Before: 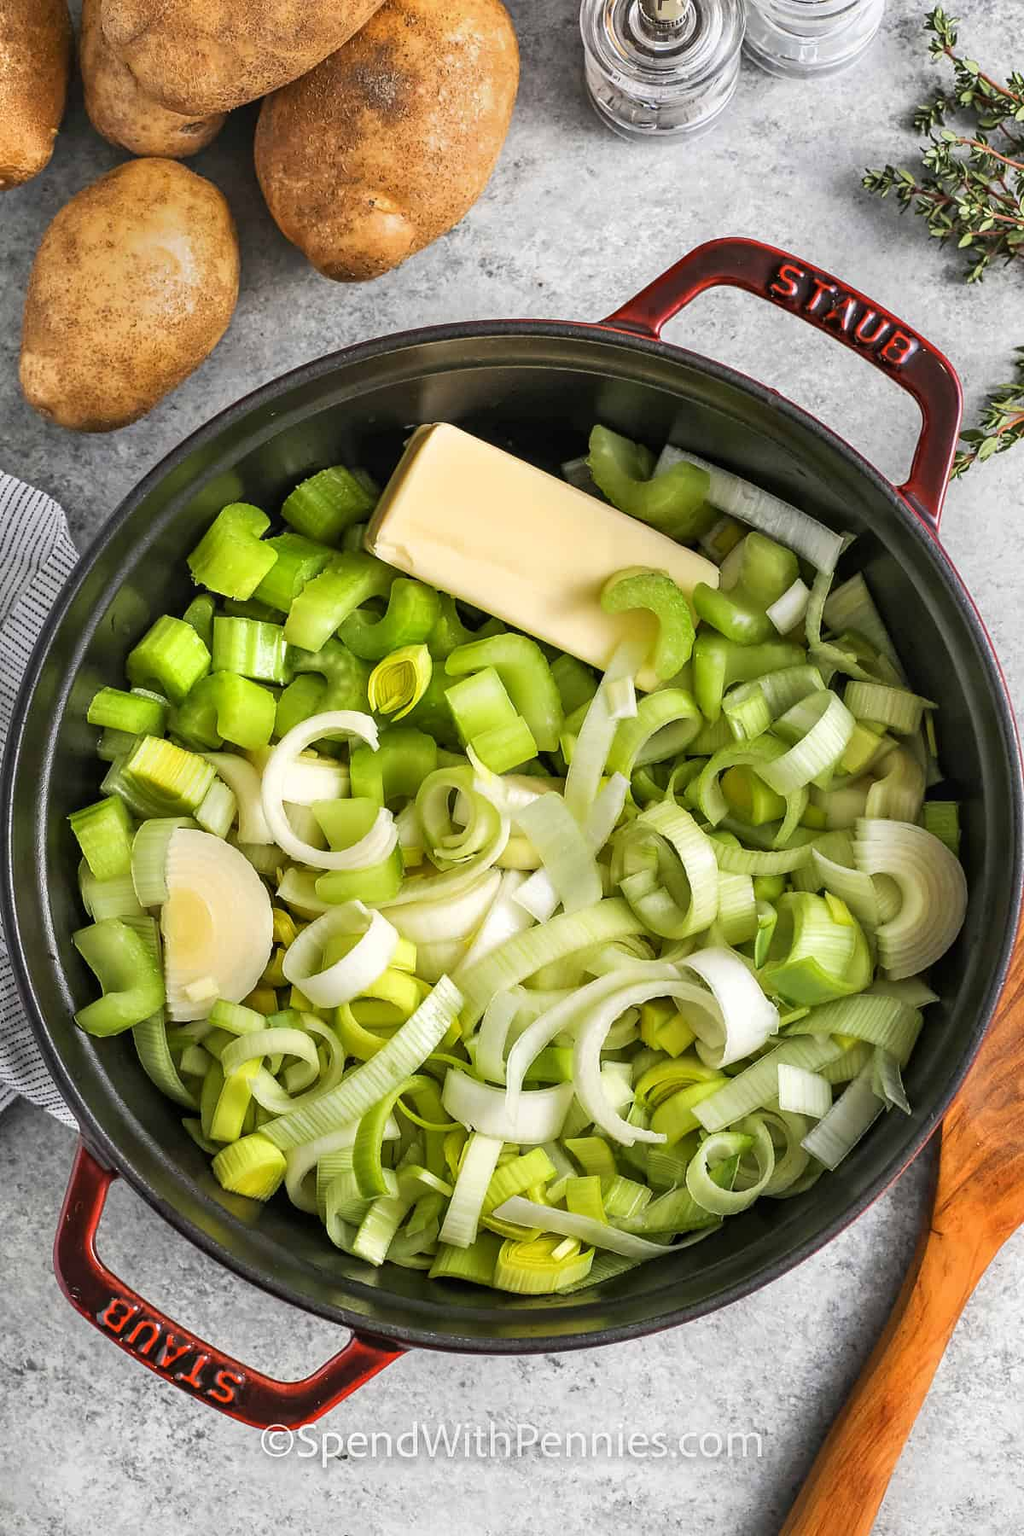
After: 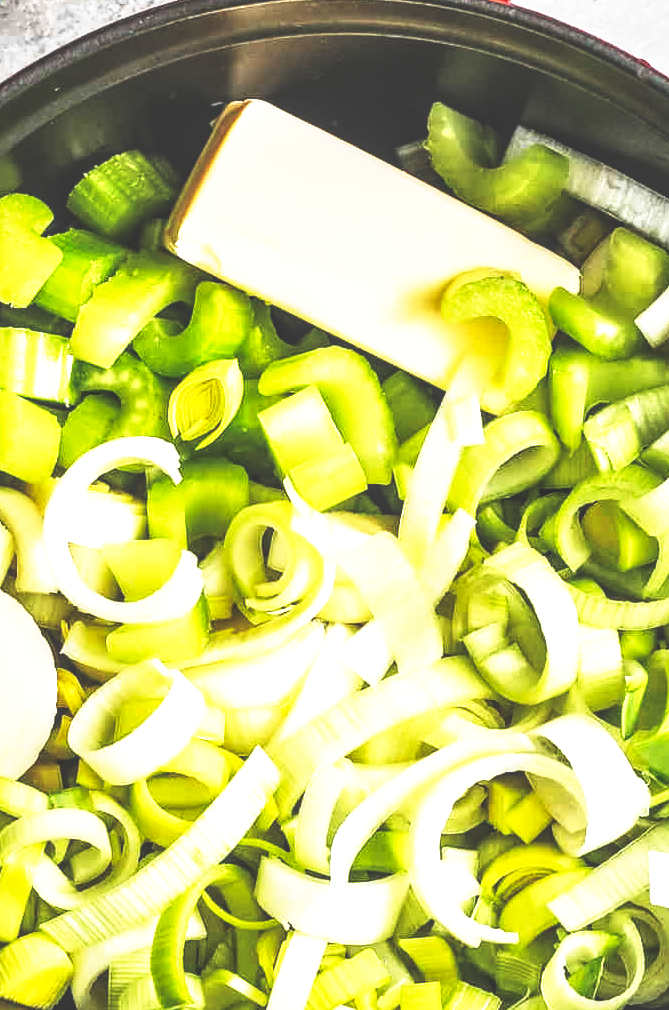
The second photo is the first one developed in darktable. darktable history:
crop and rotate: left 21.962%, top 22.039%, right 22.247%, bottom 21.847%
exposure: black level correction 0, exposure 0.691 EV, compensate highlight preservation false
base curve: curves: ch0 [(0, 0.036) (0.007, 0.037) (0.604, 0.887) (1, 1)], preserve colors none
local contrast: on, module defaults
